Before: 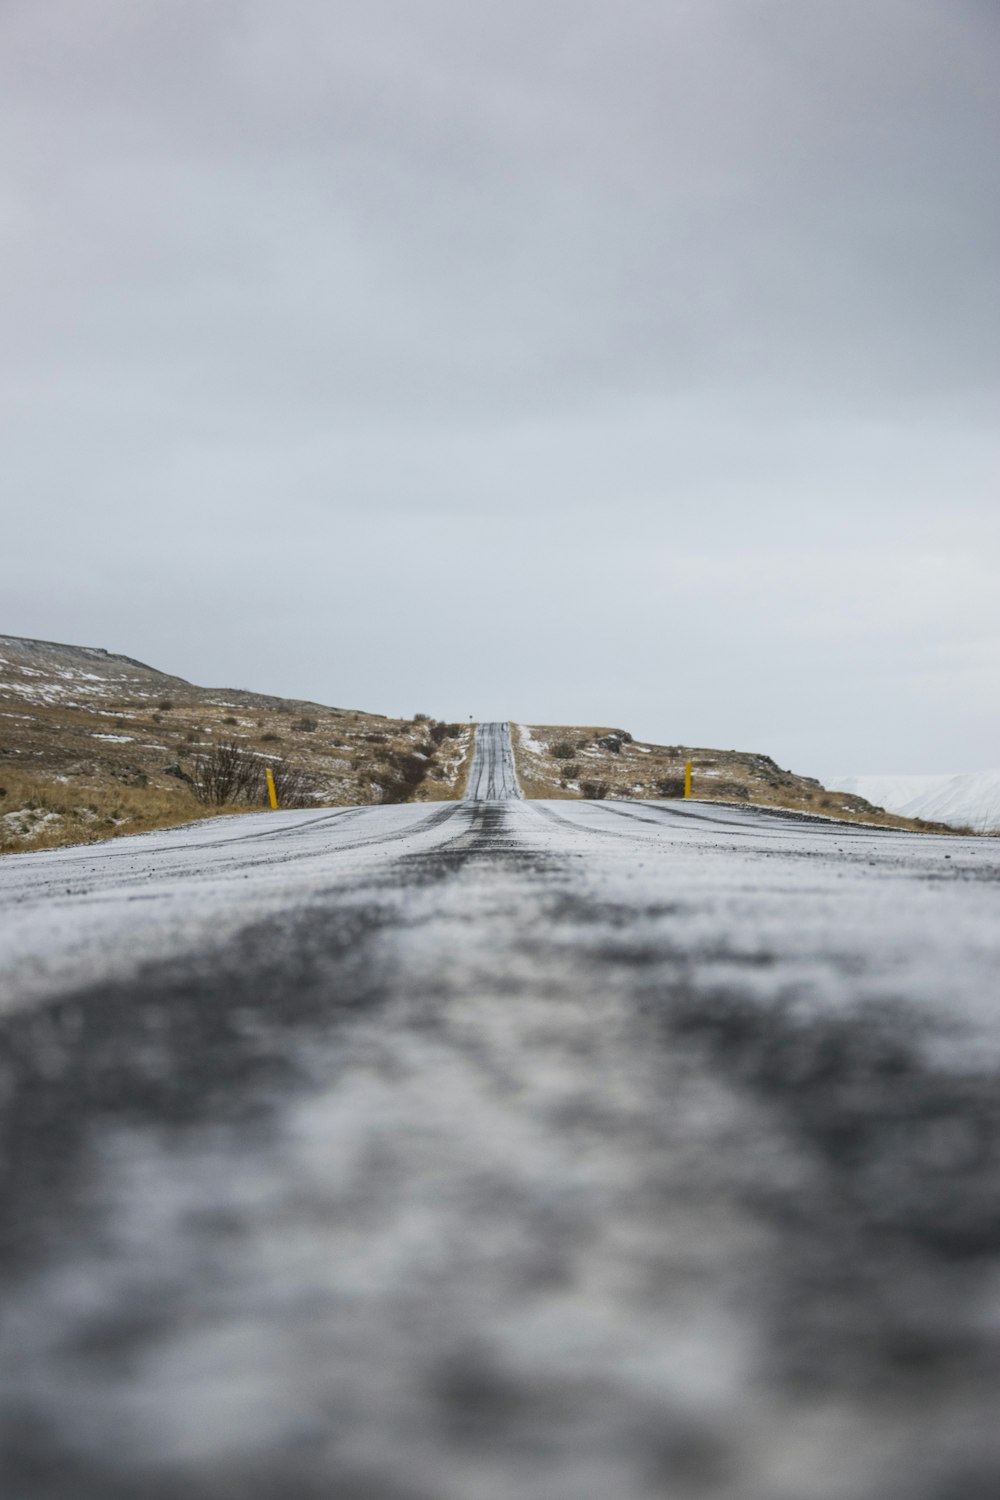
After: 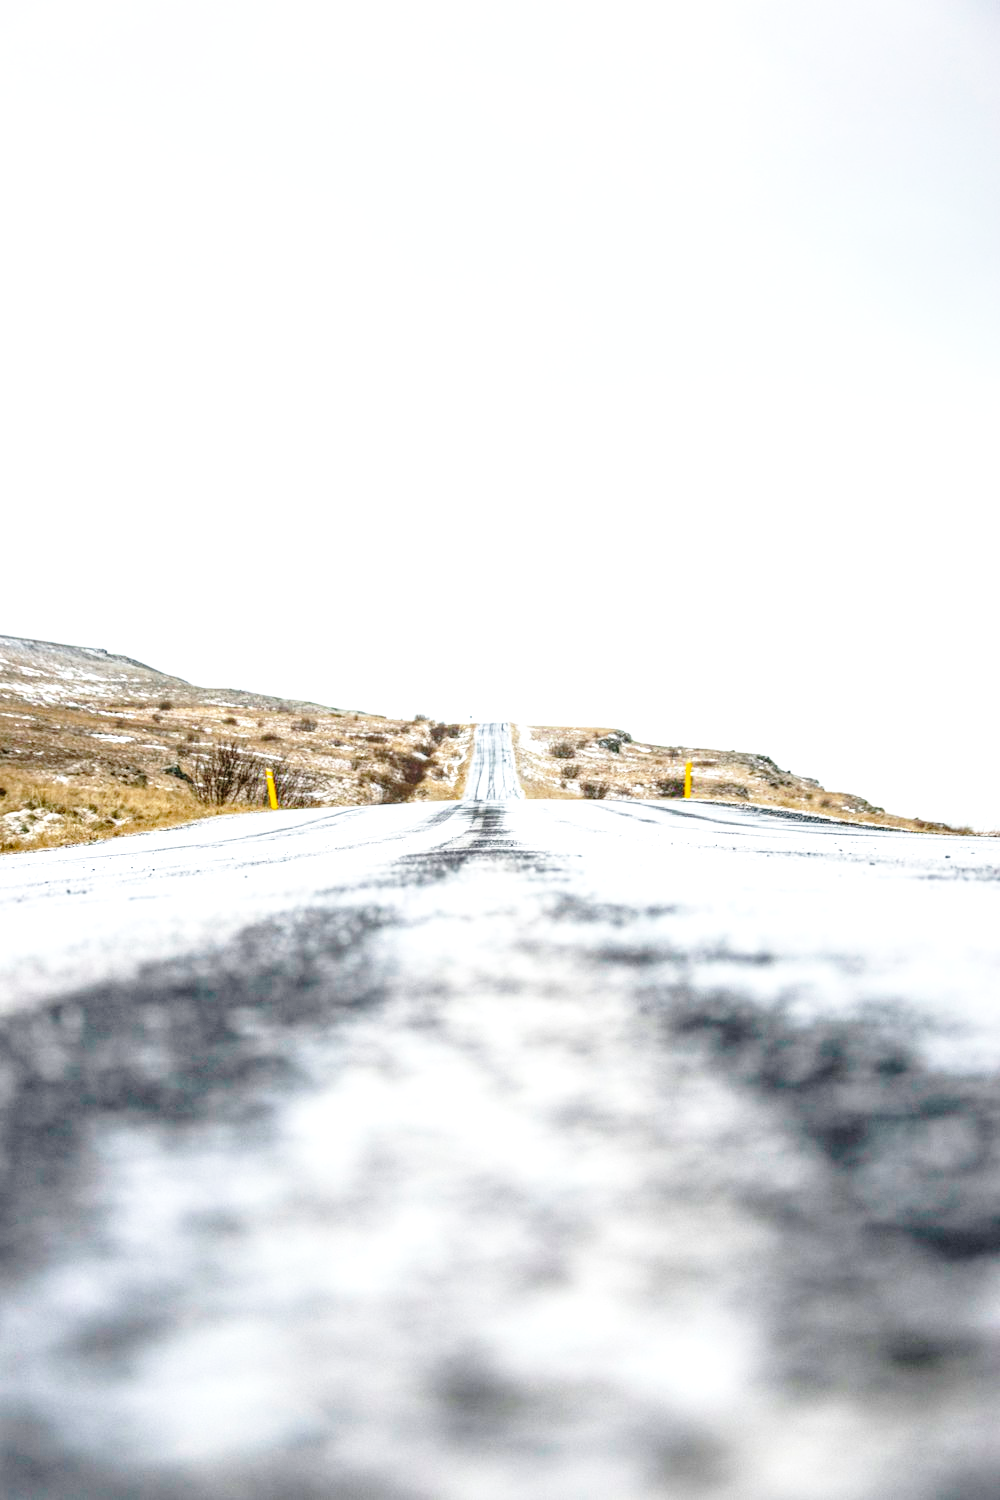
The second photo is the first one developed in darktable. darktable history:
local contrast: on, module defaults
tone equalizer: on, module defaults
exposure: black level correction 0.001, exposure 1 EV, compensate highlight preservation false
base curve: curves: ch0 [(0, 0) (0.036, 0.037) (0.121, 0.228) (0.46, 0.76) (0.859, 0.983) (1, 1)], preserve colors none
